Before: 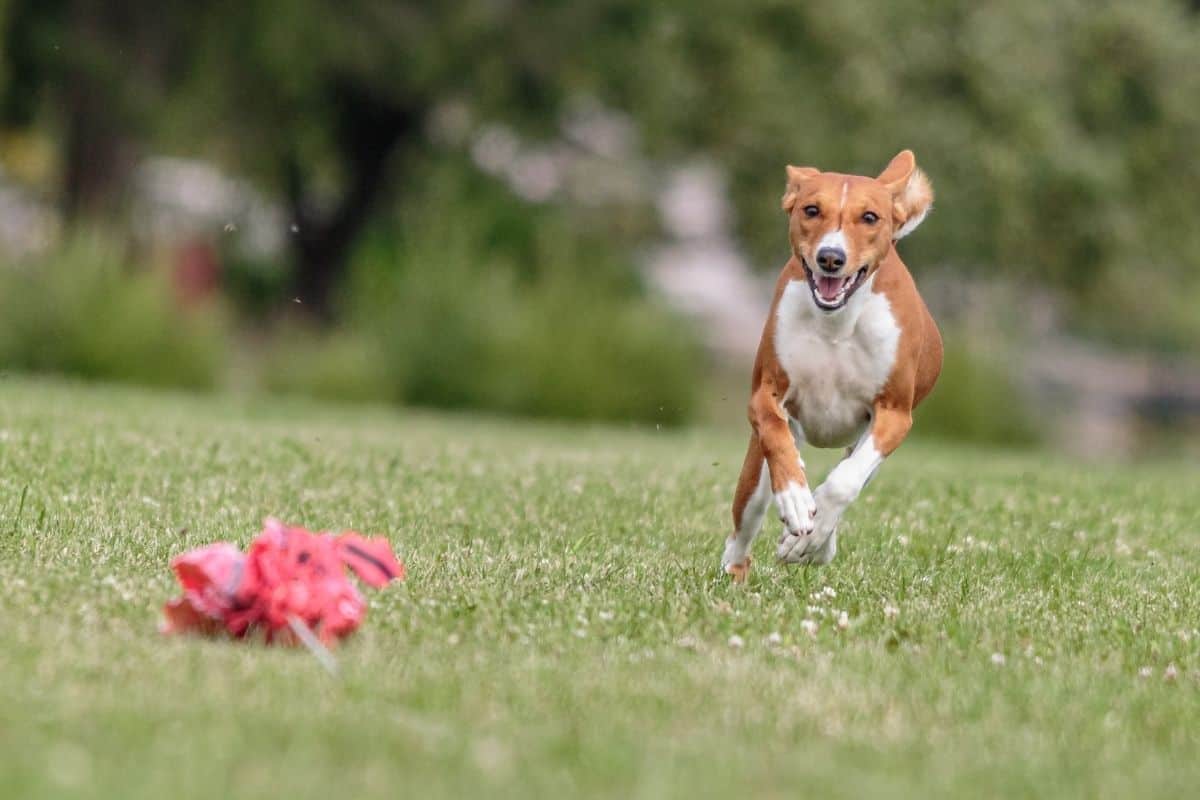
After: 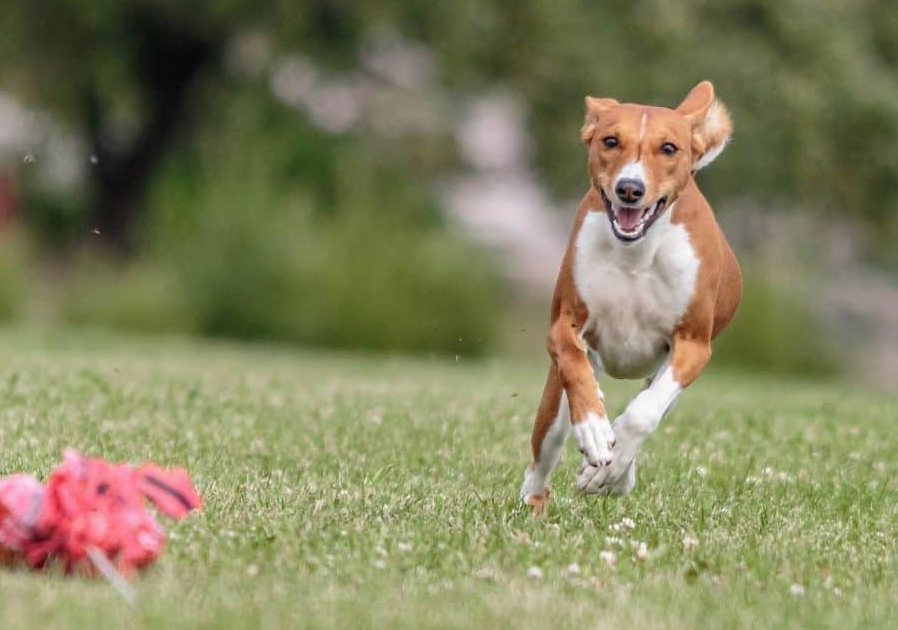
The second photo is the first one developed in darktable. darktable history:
crop: left 16.768%, top 8.653%, right 8.362%, bottom 12.485%
contrast brightness saturation: saturation -0.04
